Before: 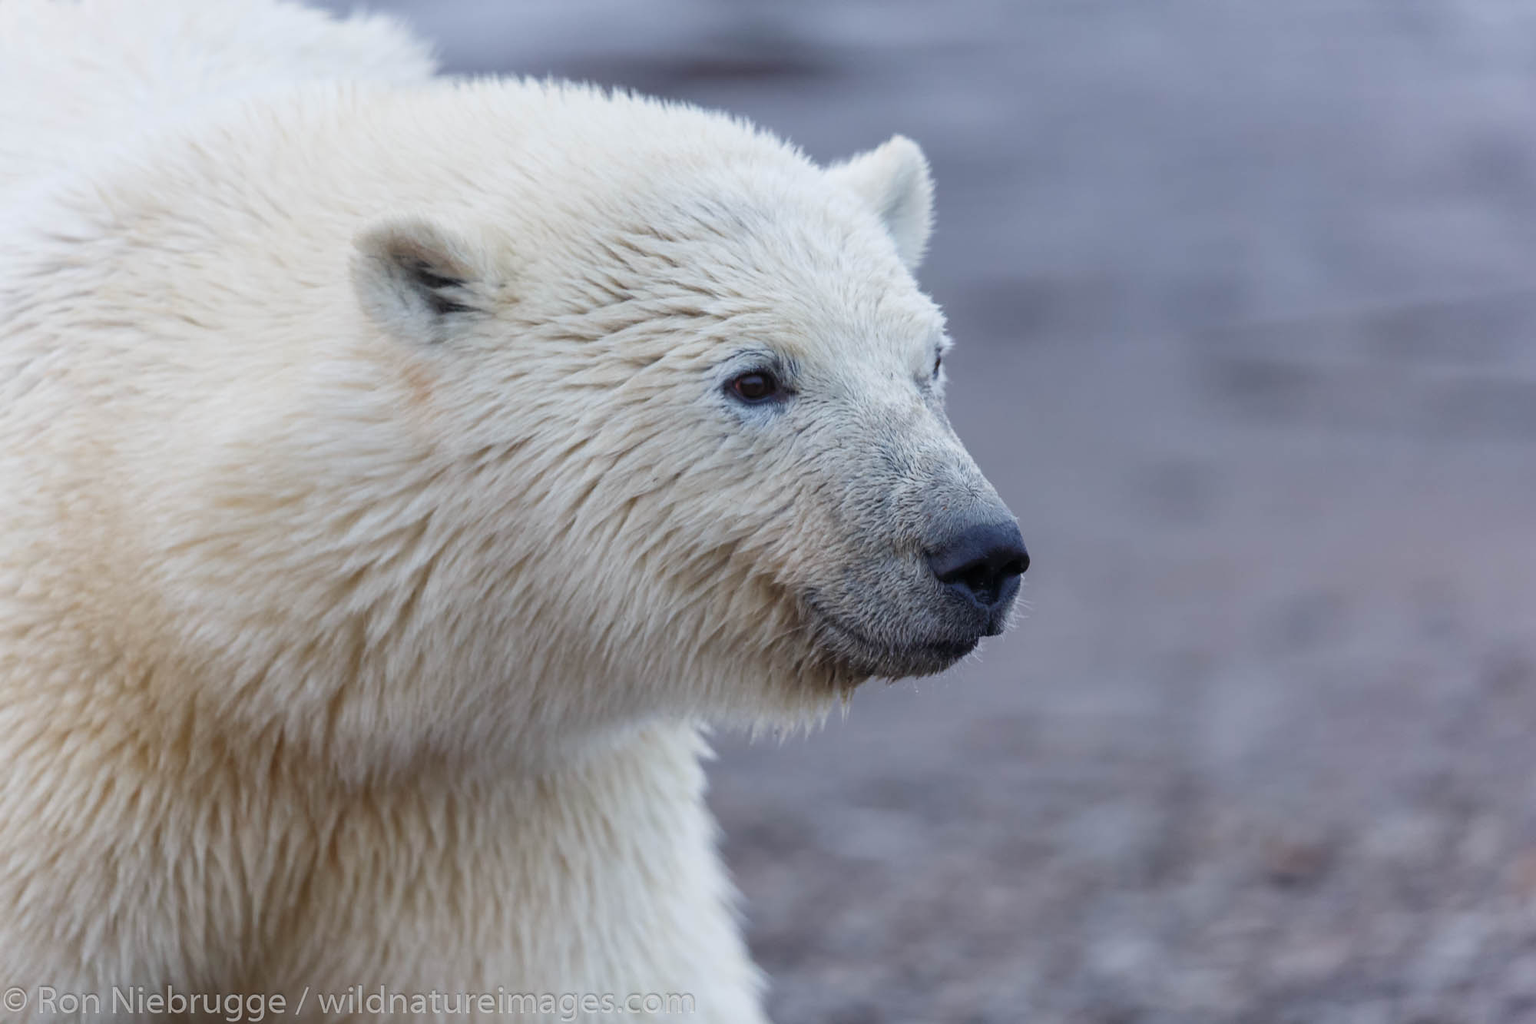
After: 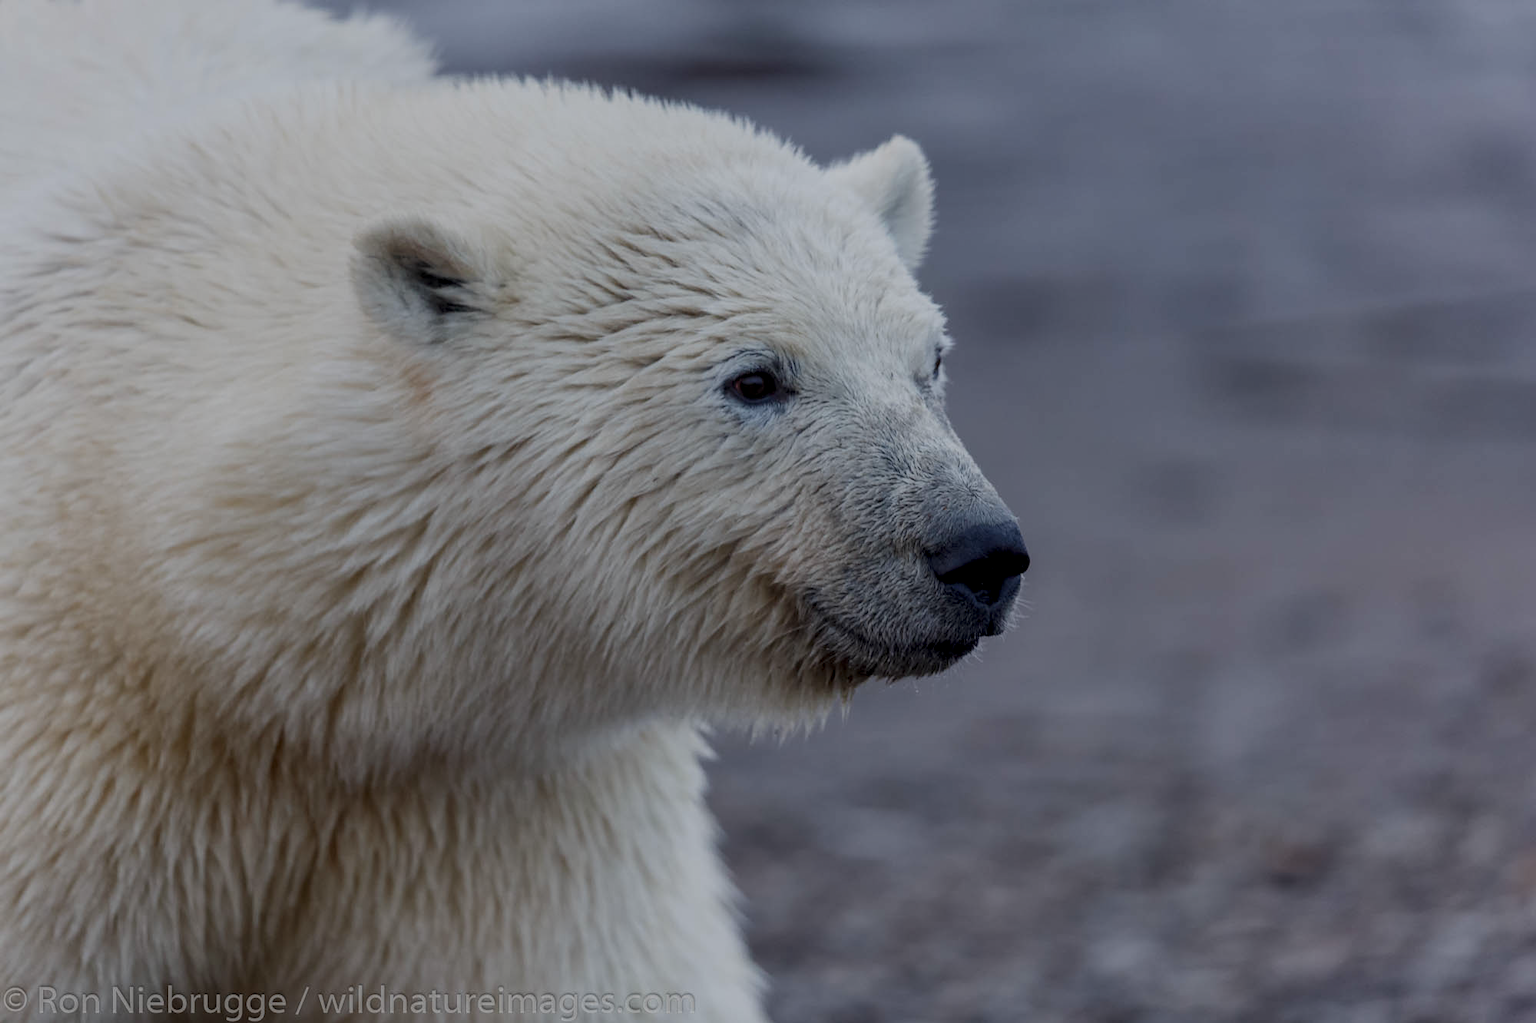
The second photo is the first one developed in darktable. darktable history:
tone equalizer: edges refinement/feathering 500, mask exposure compensation -1.57 EV, preserve details no
exposure: exposure -0.254 EV, compensate exposure bias true, compensate highlight preservation false
local contrast: detail 130%
